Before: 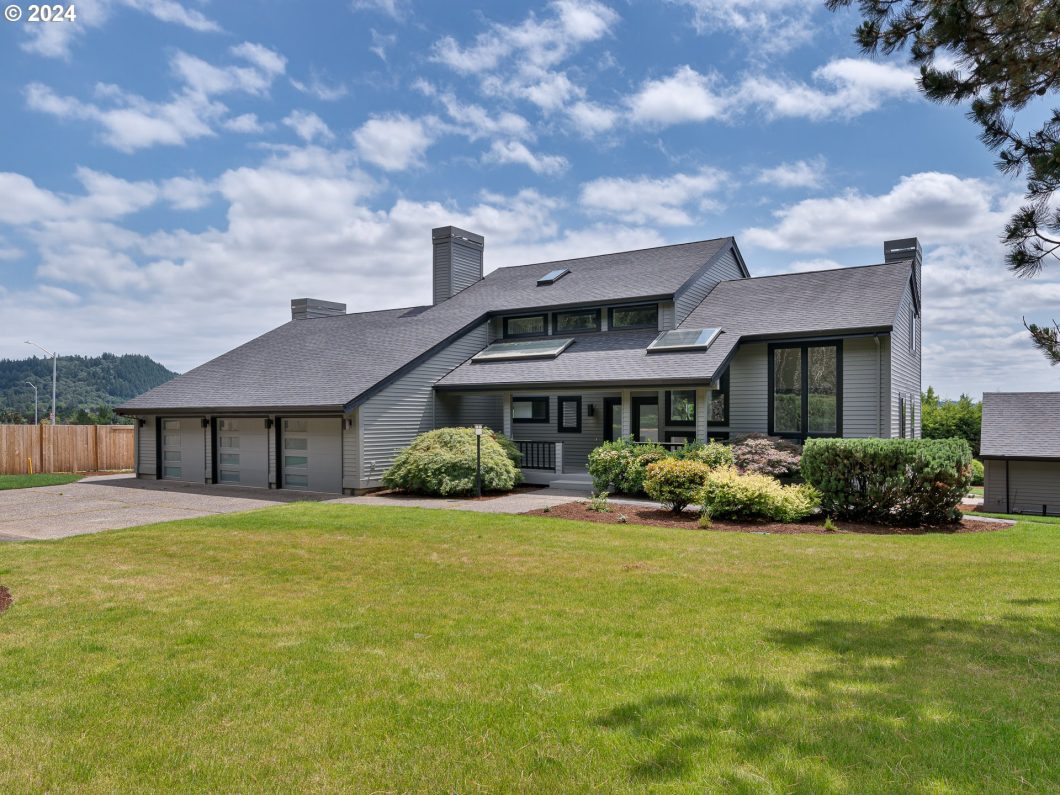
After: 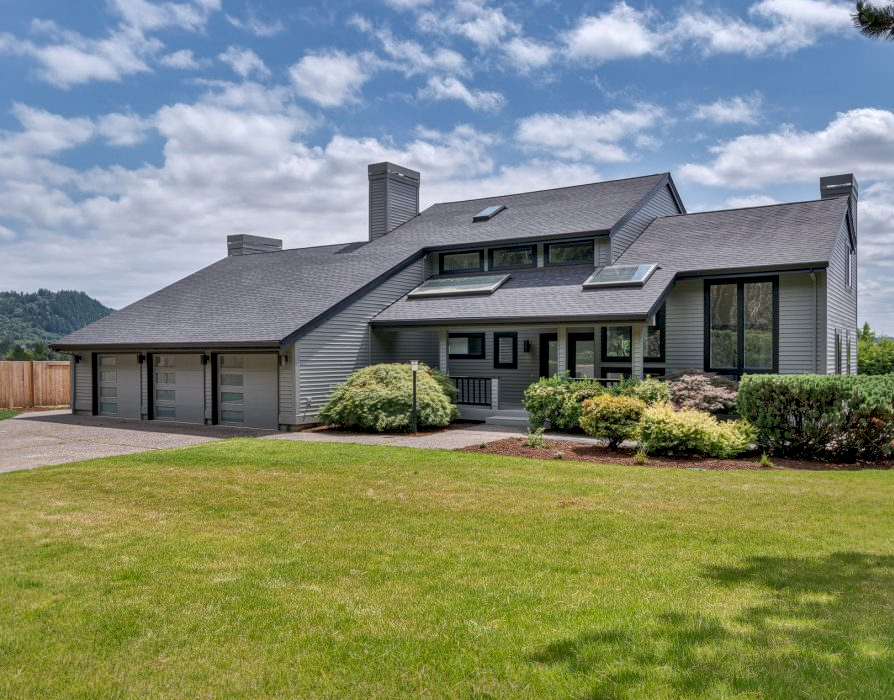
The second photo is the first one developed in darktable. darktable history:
shadows and highlights: on, module defaults
crop: left 6.069%, top 8.152%, right 9.53%, bottom 3.682%
local contrast: detail 130%
